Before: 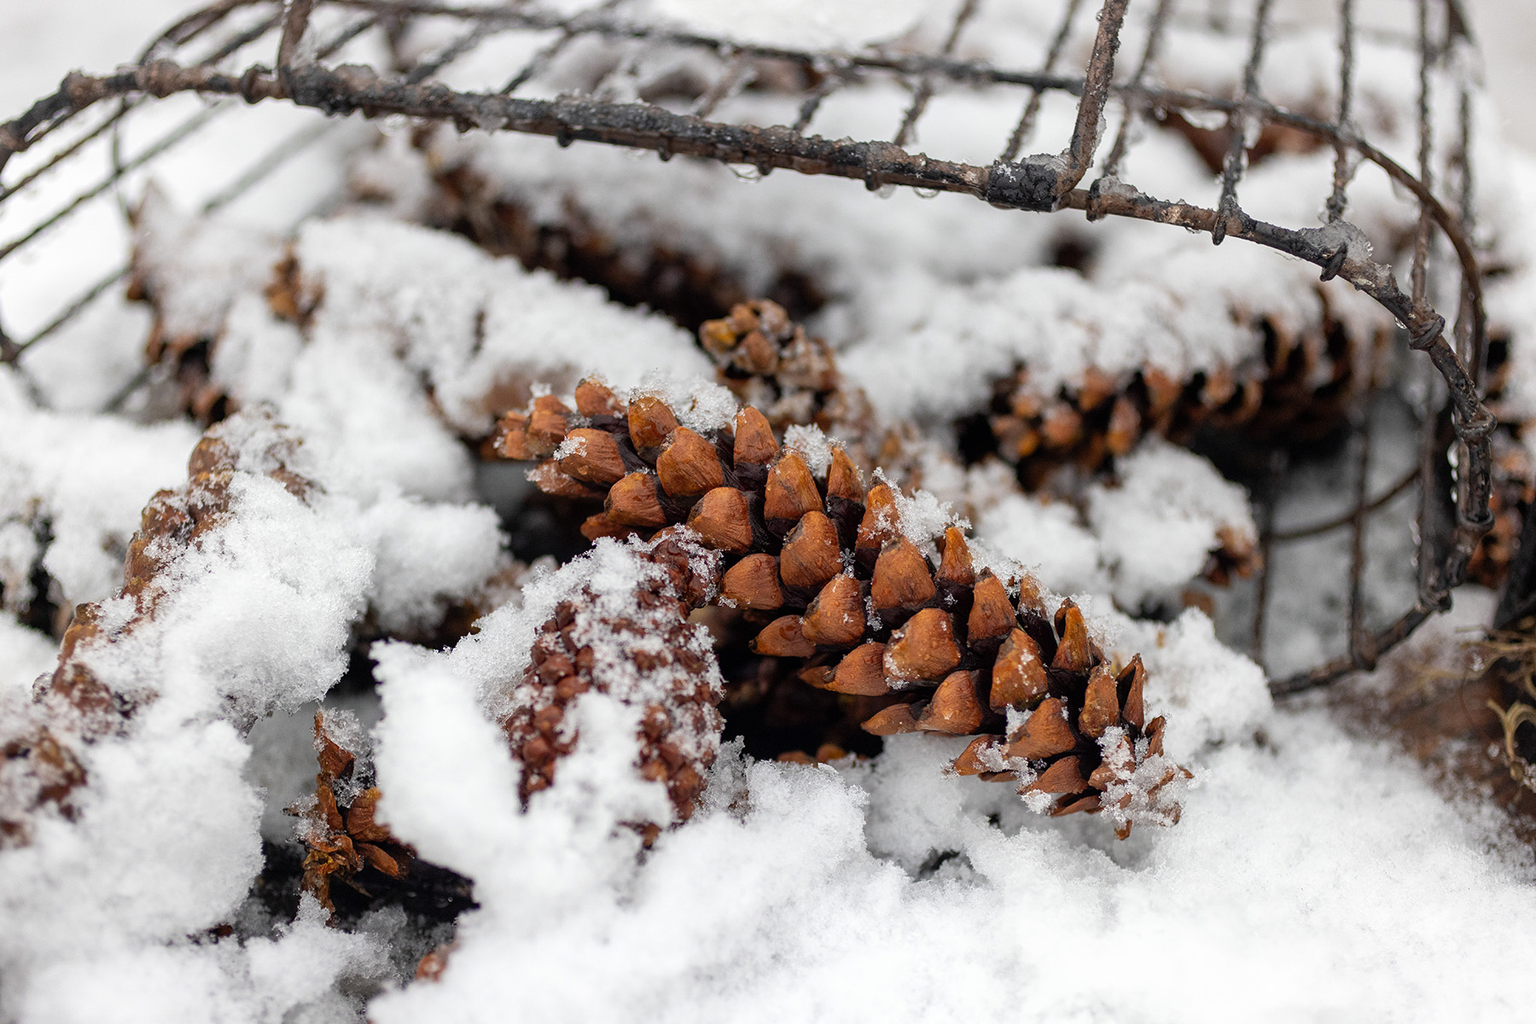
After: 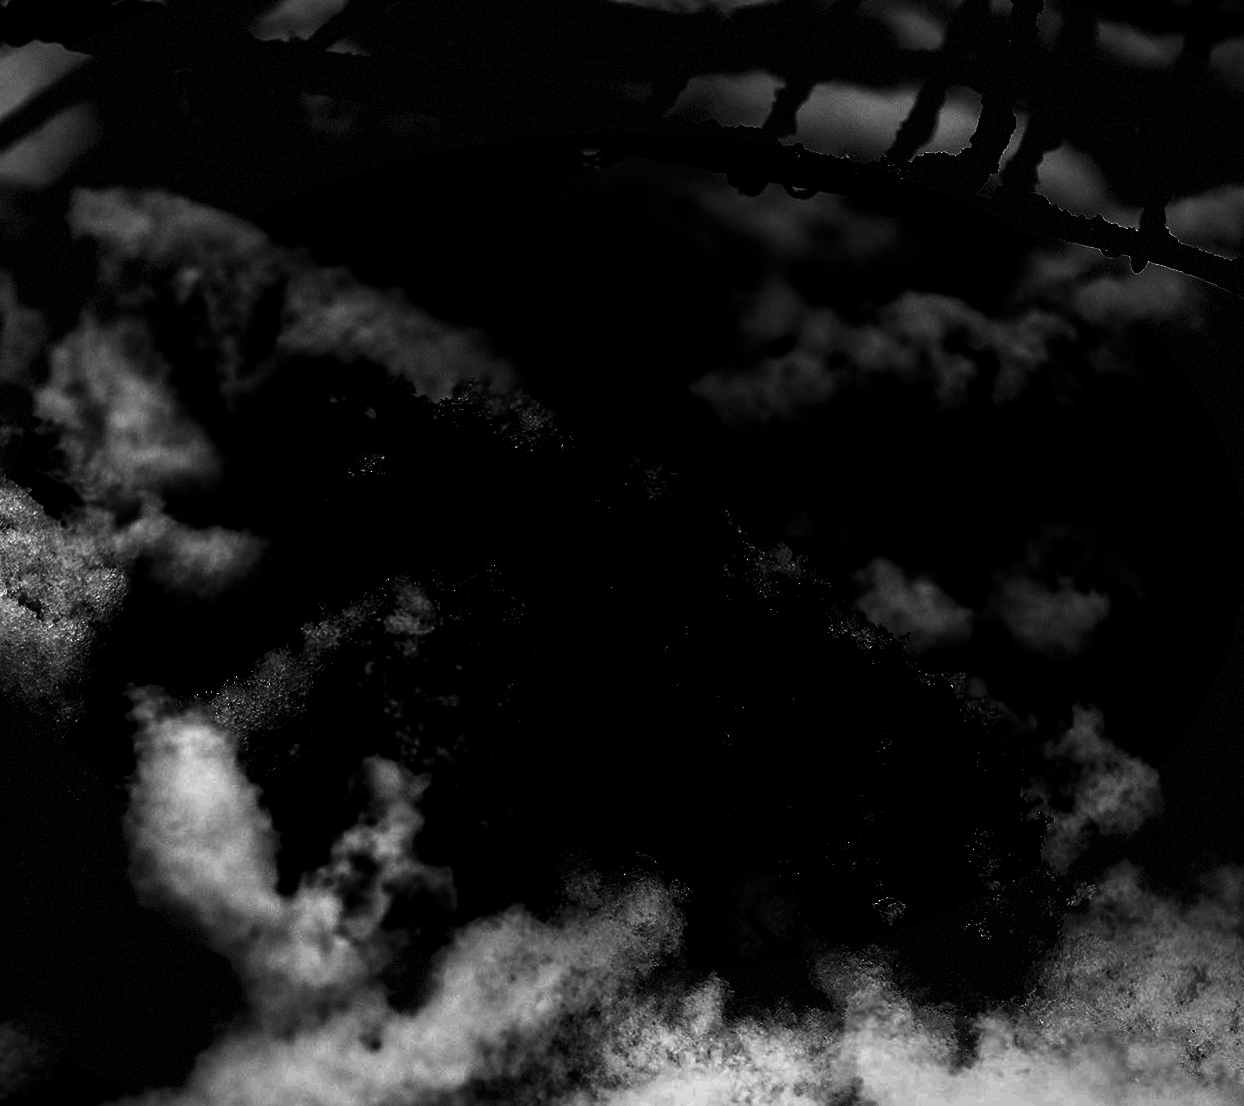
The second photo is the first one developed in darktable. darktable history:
vignetting: fall-off start 100%, brightness -0.406, saturation -0.3, width/height ratio 1.324, dithering 8-bit output, unbound false
crop and rotate: angle -3.27°, left 14.277%, top 0.028%, right 10.766%, bottom 0.028%
levels: levels [0.721, 0.937, 0.997]
